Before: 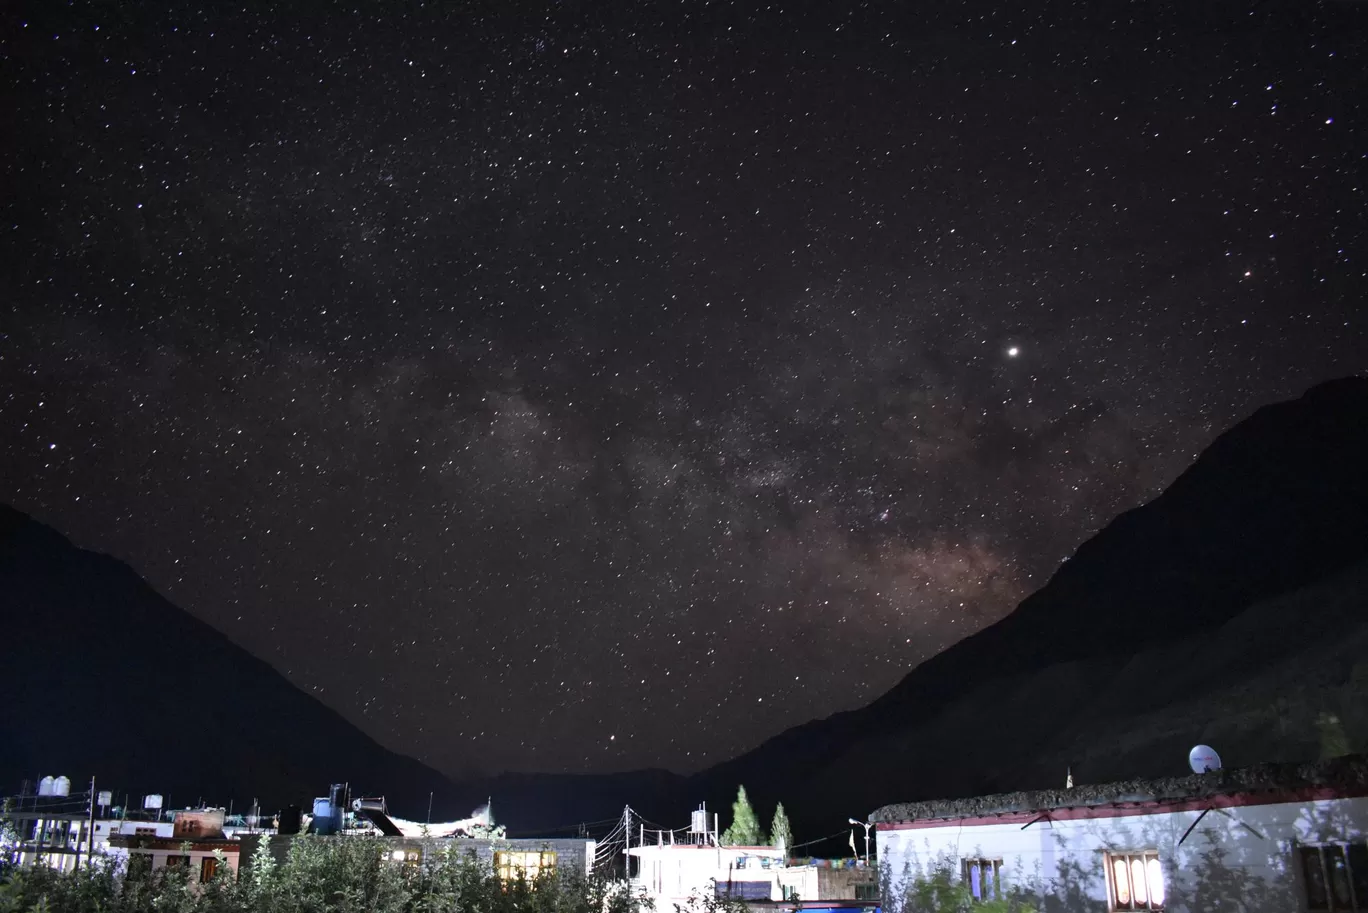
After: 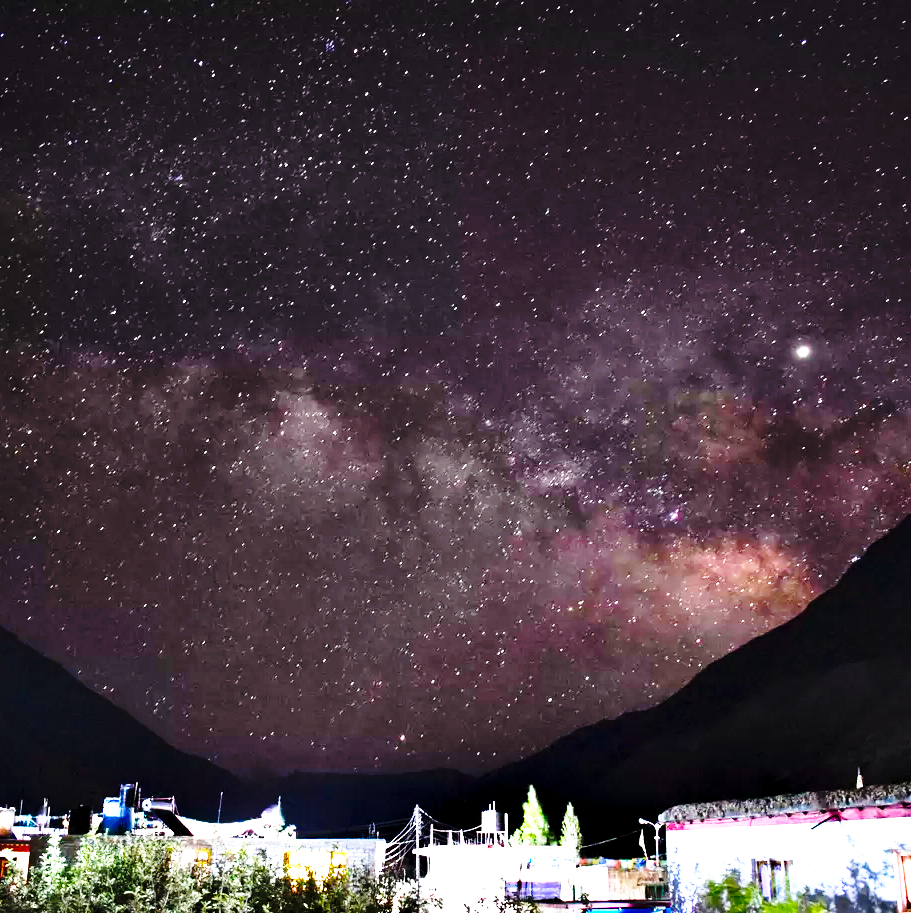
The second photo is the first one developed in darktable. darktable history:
crop: left 15.42%, right 17.921%
base curve: curves: ch0 [(0, 0) (0.04, 0.03) (0.133, 0.232) (0.448, 0.748) (0.843, 0.968) (1, 1)], exposure shift 0.01, preserve colors none
contrast equalizer: octaves 7, y [[0.6 ×6], [0.55 ×6], [0 ×6], [0 ×6], [0 ×6]]
exposure: black level correction -0.002, exposure 1.108 EV, compensate highlight preservation false
color balance rgb: power › luminance -3.661%, power › chroma 0.568%, power › hue 40.83°, linear chroma grading › shadows 10.618%, linear chroma grading › highlights 8.967%, linear chroma grading › global chroma 14.618%, linear chroma grading › mid-tones 14.633%, perceptual saturation grading › global saturation 38.859%
